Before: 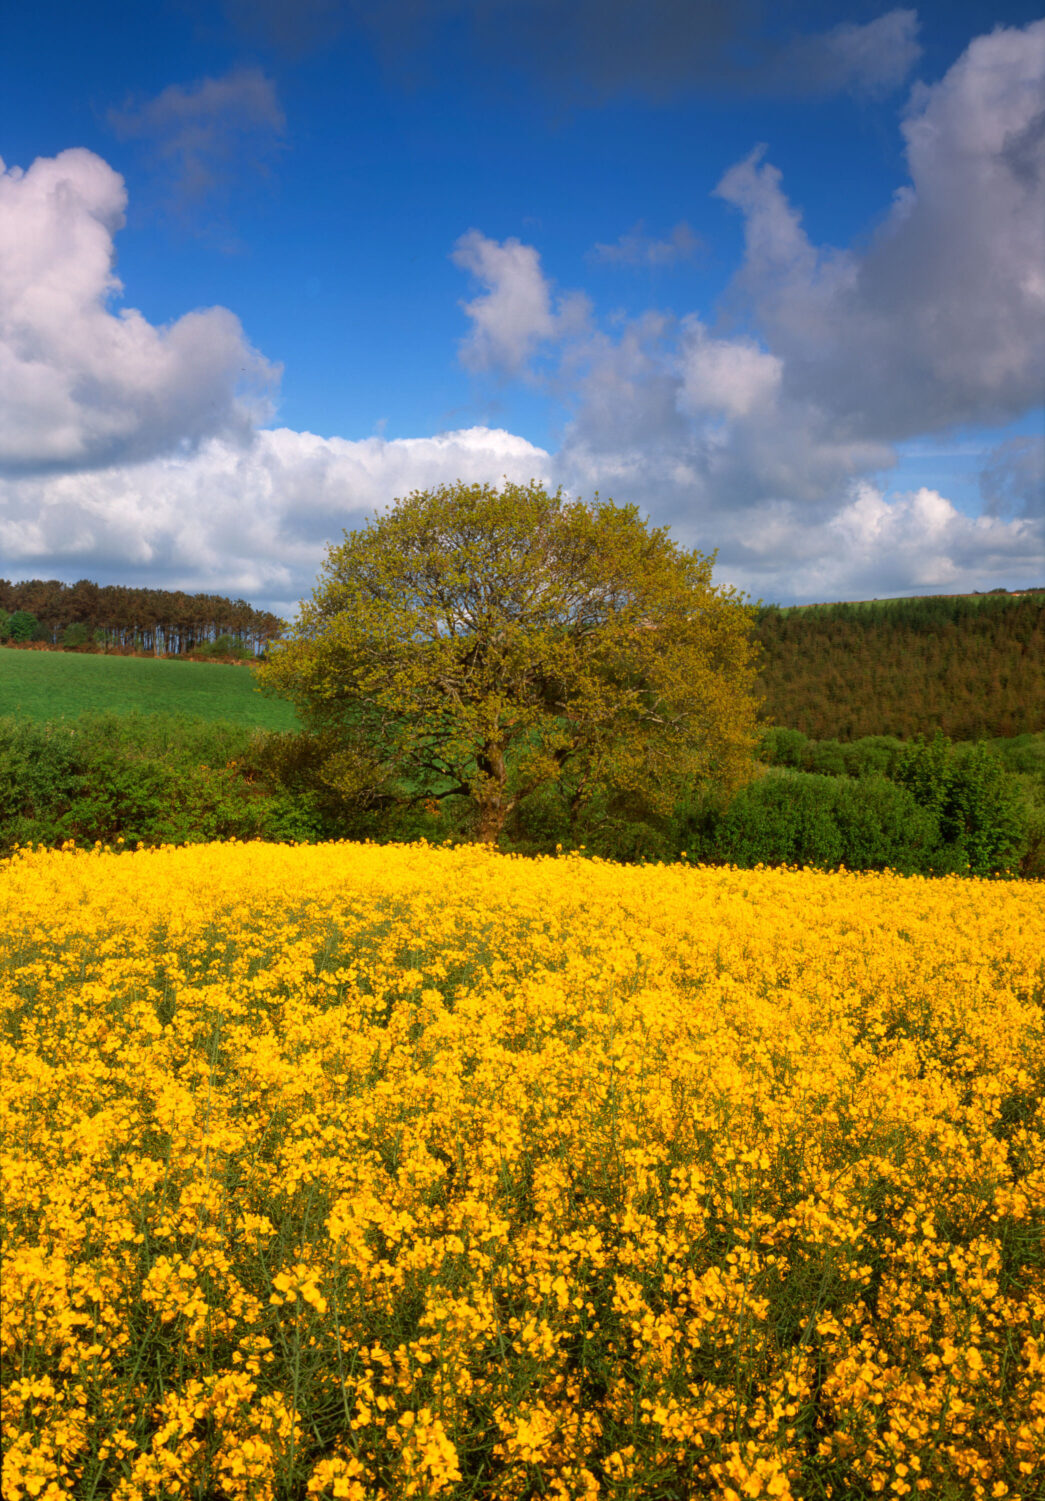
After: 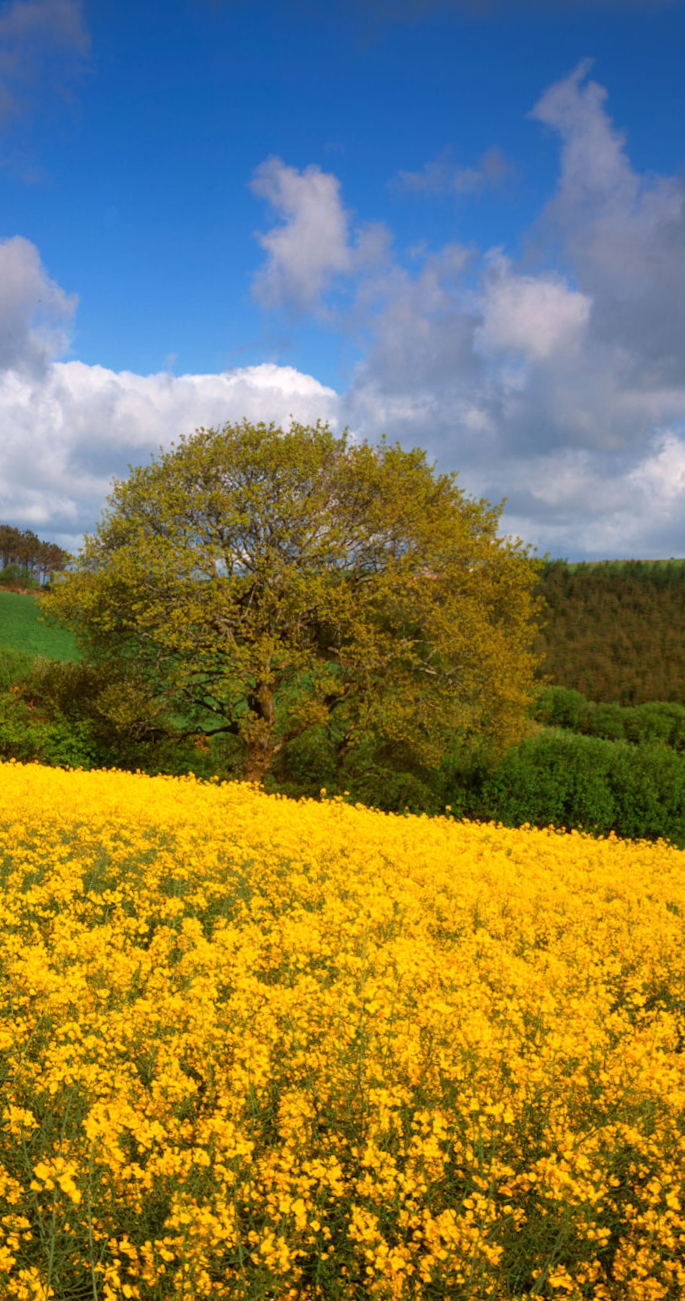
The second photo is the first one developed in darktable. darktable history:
crop and rotate: angle -3.27°, left 14.277%, top 0.028%, right 10.766%, bottom 0.028%
rotate and perspective: rotation 0.062°, lens shift (vertical) 0.115, lens shift (horizontal) -0.133, crop left 0.047, crop right 0.94, crop top 0.061, crop bottom 0.94
